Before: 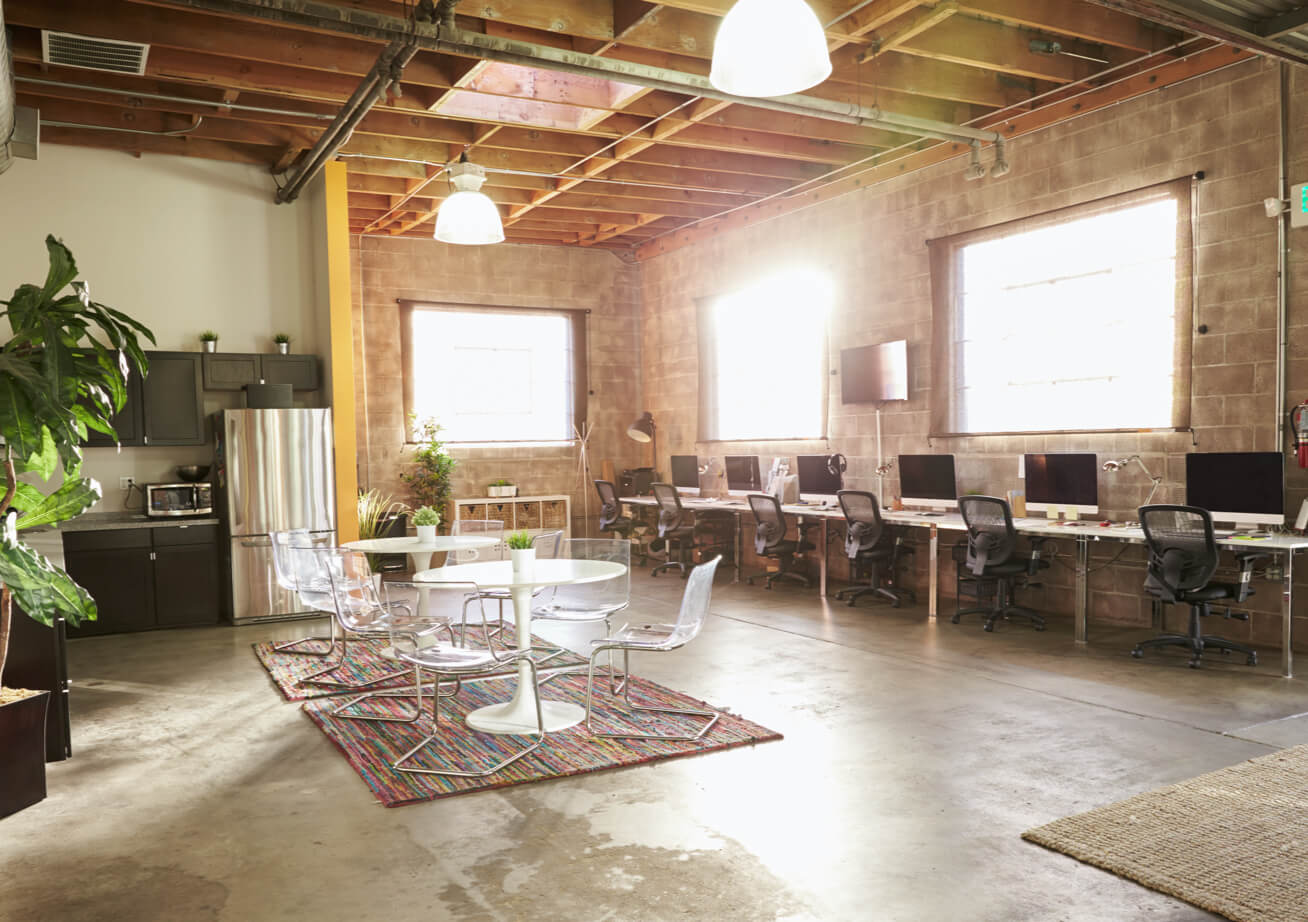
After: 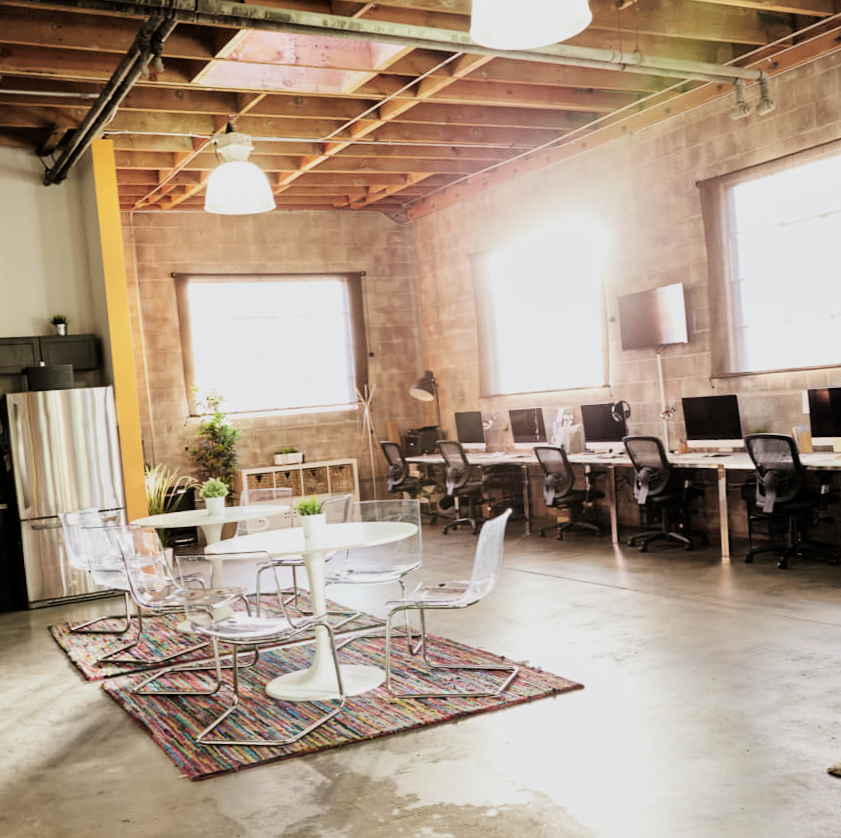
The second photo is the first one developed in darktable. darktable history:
crop: left 15.419%, right 17.914%
rotate and perspective: rotation -3.52°, crop left 0.036, crop right 0.964, crop top 0.081, crop bottom 0.919
shadows and highlights: shadows 32, highlights -32, soften with gaussian
filmic rgb: black relative exposure -5 EV, hardness 2.88, contrast 1.5
